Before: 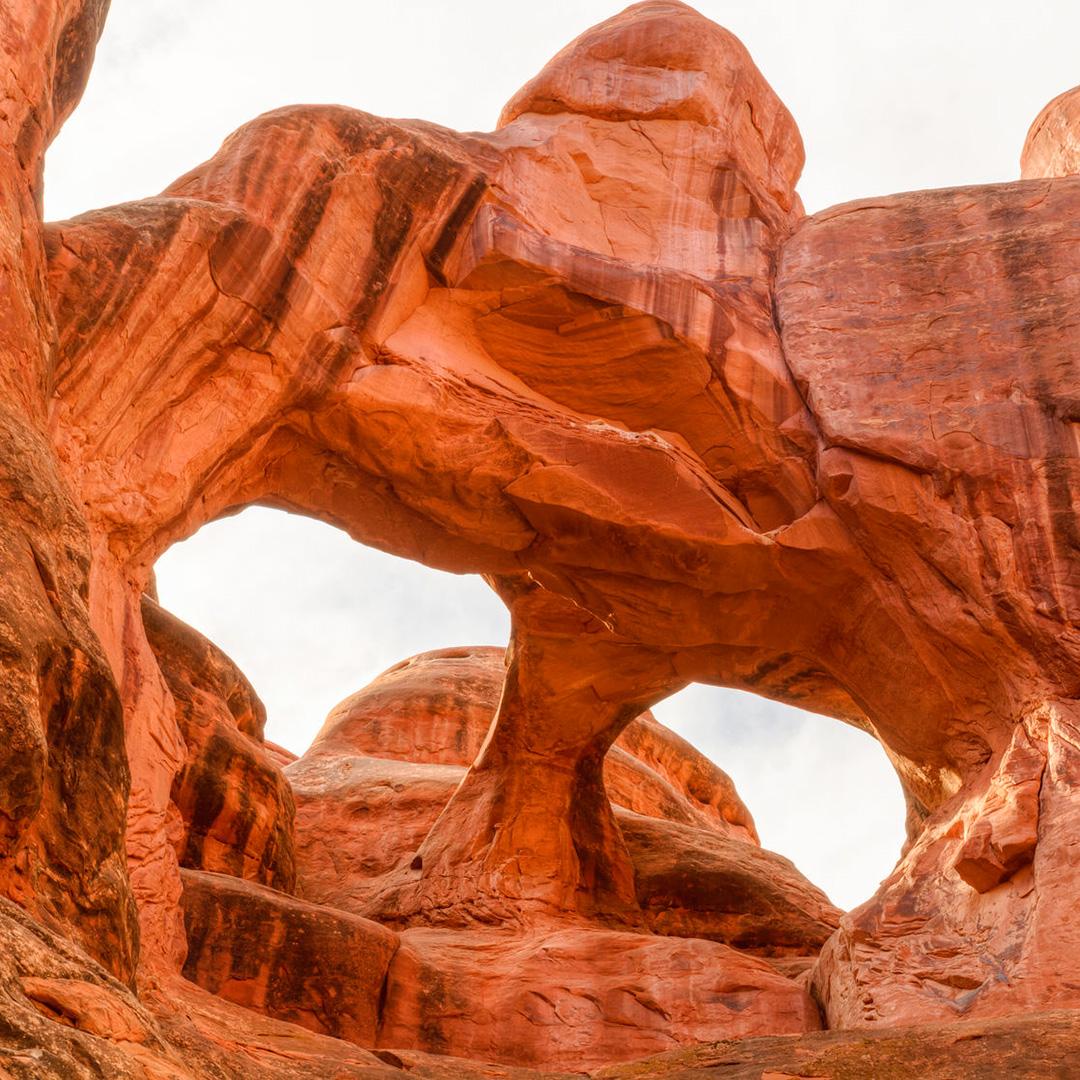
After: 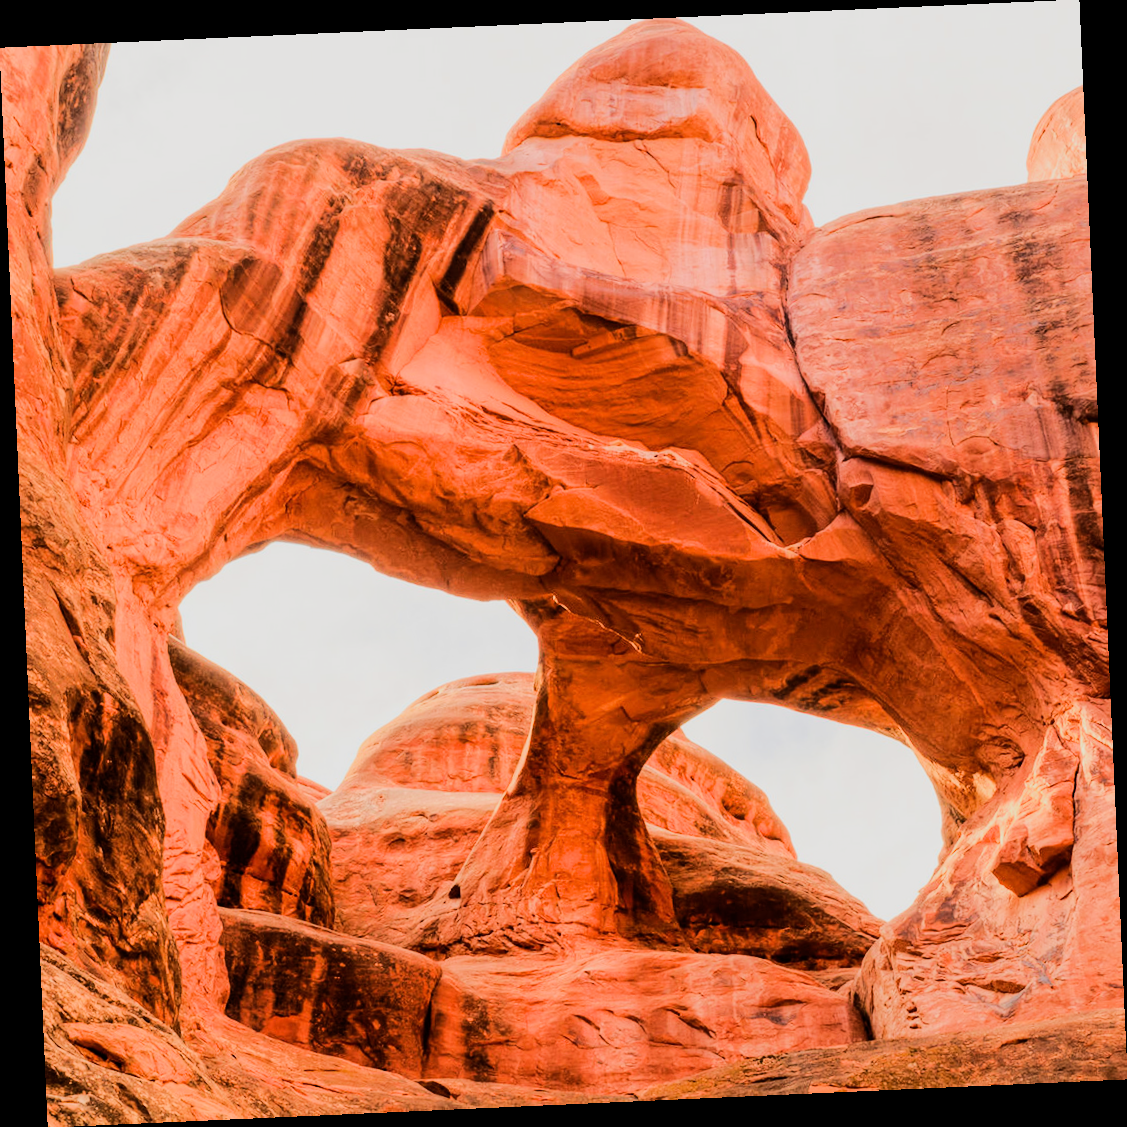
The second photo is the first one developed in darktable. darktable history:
rgb curve: curves: ch0 [(0, 0) (0.284, 0.292) (0.505, 0.644) (1, 1)], compensate middle gray true
filmic rgb: black relative exposure -5 EV, hardness 2.88, contrast 1.3
rotate and perspective: rotation -2.56°, automatic cropping off
